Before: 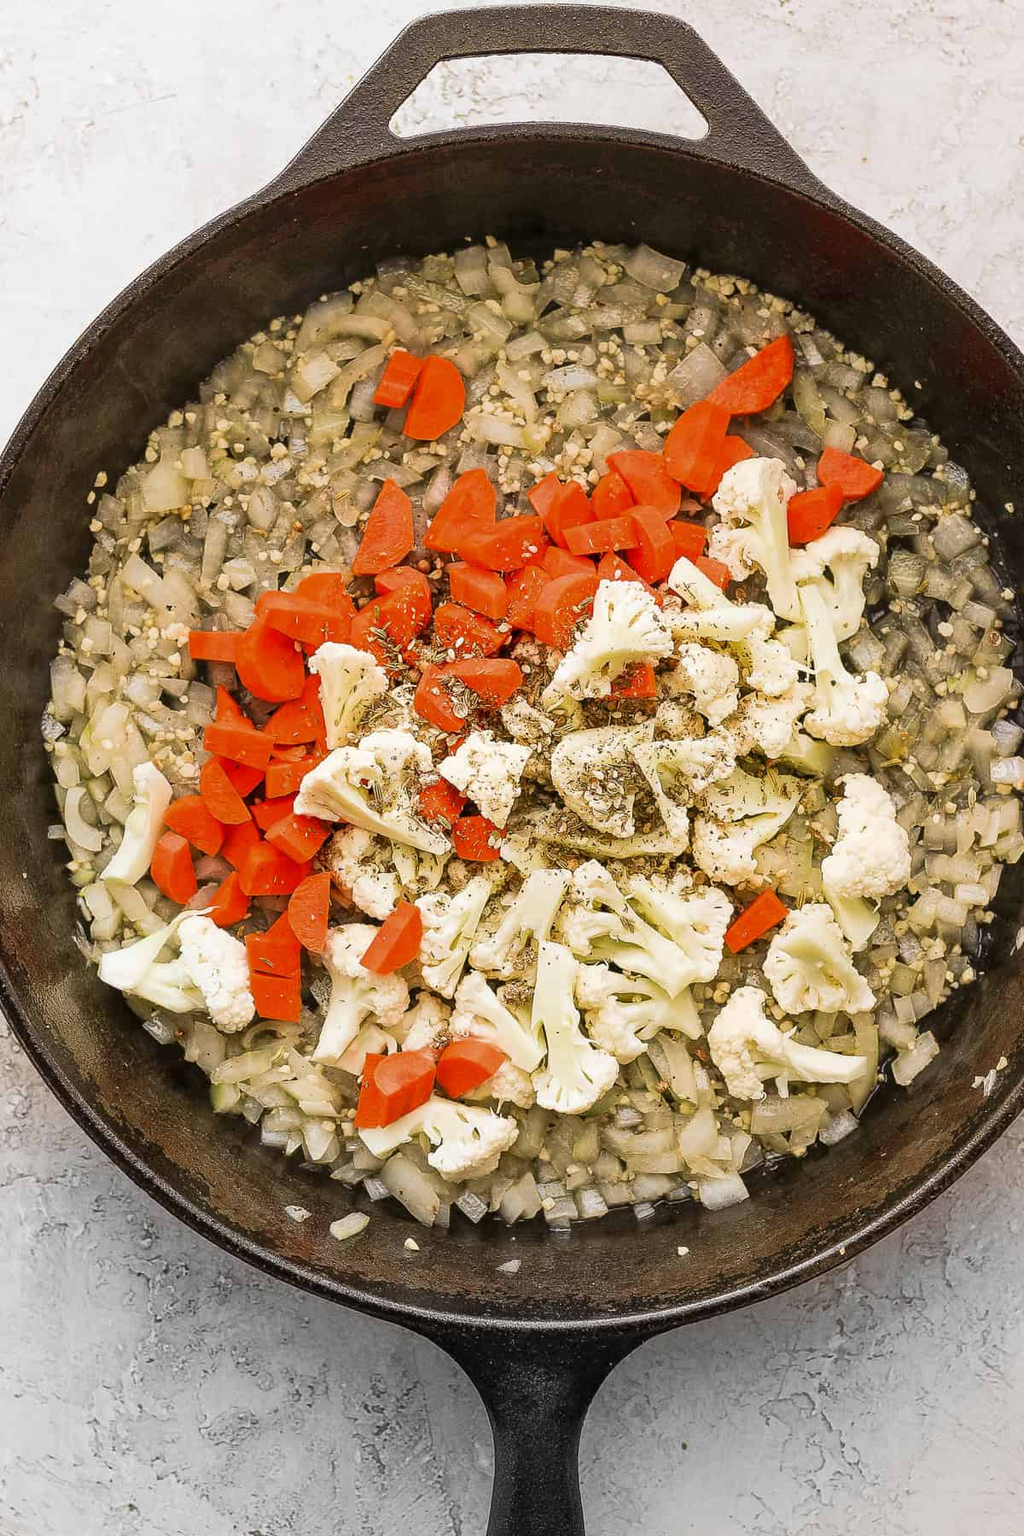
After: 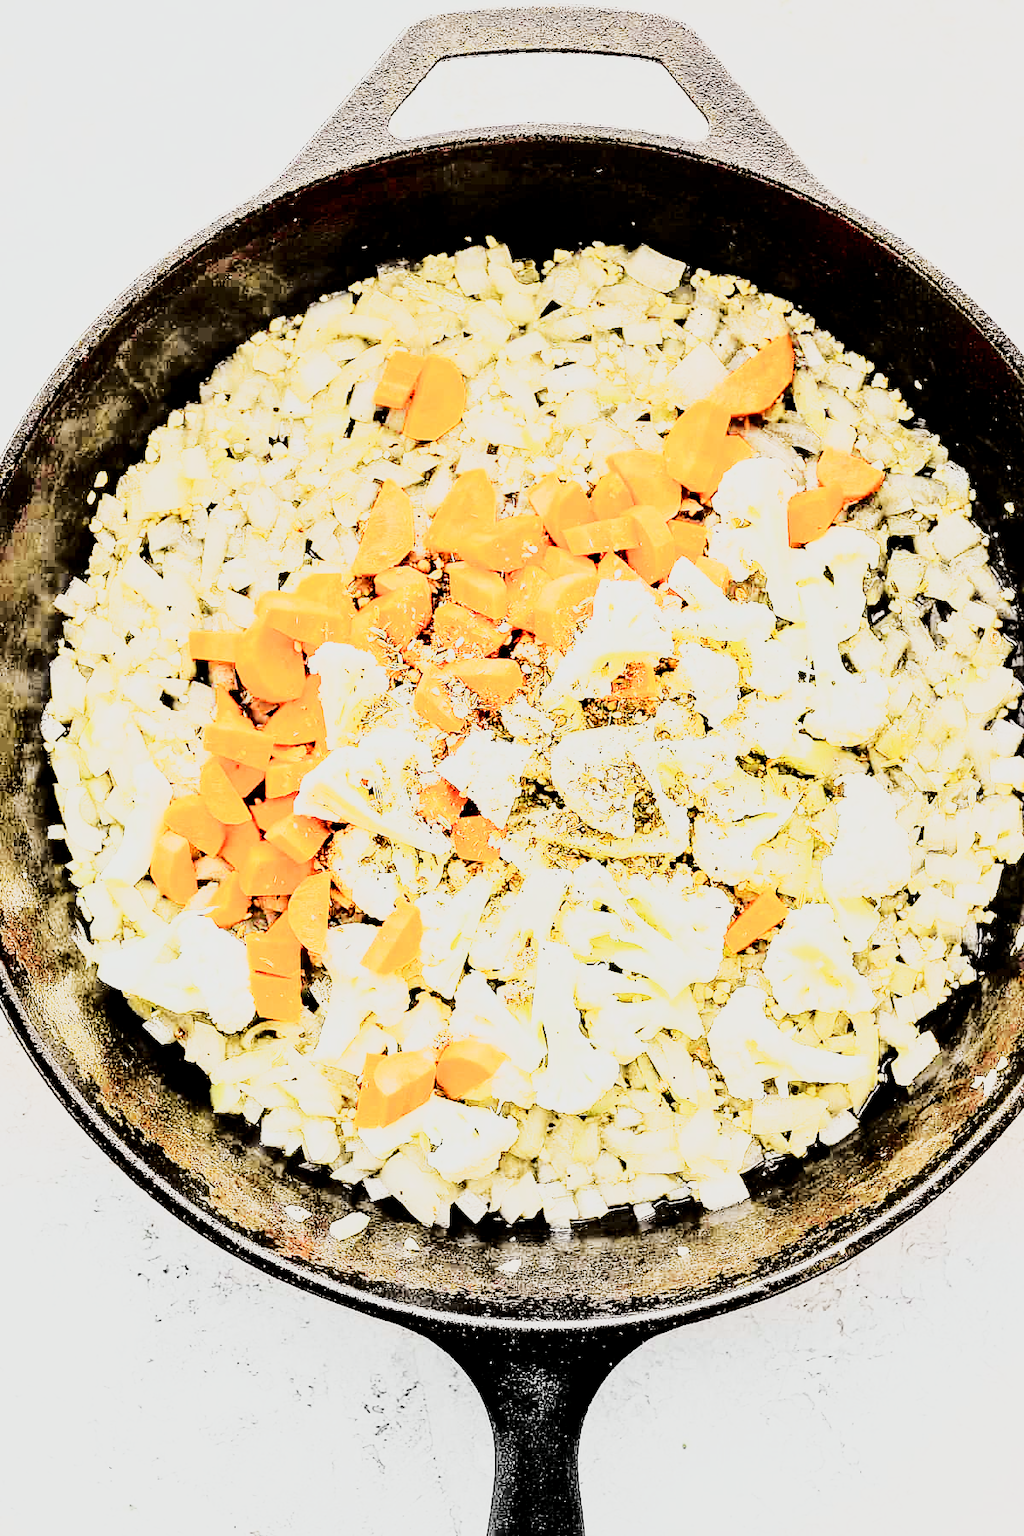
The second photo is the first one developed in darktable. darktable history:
local contrast: highlights 100%, shadows 100%, detail 120%, midtone range 0.2
tone curve: curves: ch0 [(0, 0) (0.094, 0.039) (0.243, 0.155) (0.411, 0.482) (0.479, 0.583) (0.654, 0.742) (0.793, 0.851) (0.994, 0.974)]; ch1 [(0, 0) (0.161, 0.092) (0.35, 0.33) (0.392, 0.392) (0.456, 0.456) (0.505, 0.502) (0.537, 0.518) (0.553, 0.53) (0.573, 0.569) (0.718, 0.718) (1, 1)]; ch2 [(0, 0) (0.346, 0.362) (0.411, 0.412) (0.502, 0.502) (0.531, 0.521) (0.576, 0.553) (0.615, 0.621) (1, 1)], color space Lab, independent channels, preserve colors none
rgb curve: curves: ch0 [(0, 0) (0.21, 0.15) (0.24, 0.21) (0.5, 0.75) (0.75, 0.96) (0.89, 0.99) (1, 1)]; ch1 [(0, 0.02) (0.21, 0.13) (0.25, 0.2) (0.5, 0.67) (0.75, 0.9) (0.89, 0.97) (1, 1)]; ch2 [(0, 0.02) (0.21, 0.13) (0.25, 0.2) (0.5, 0.67) (0.75, 0.9) (0.89, 0.97) (1, 1)], compensate middle gray true
sigmoid: contrast 1.7, skew -0.2, preserve hue 0%, red attenuation 0.1, red rotation 0.035, green attenuation 0.1, green rotation -0.017, blue attenuation 0.15, blue rotation -0.052, base primaries Rec2020
exposure: exposure 1 EV, compensate highlight preservation false
